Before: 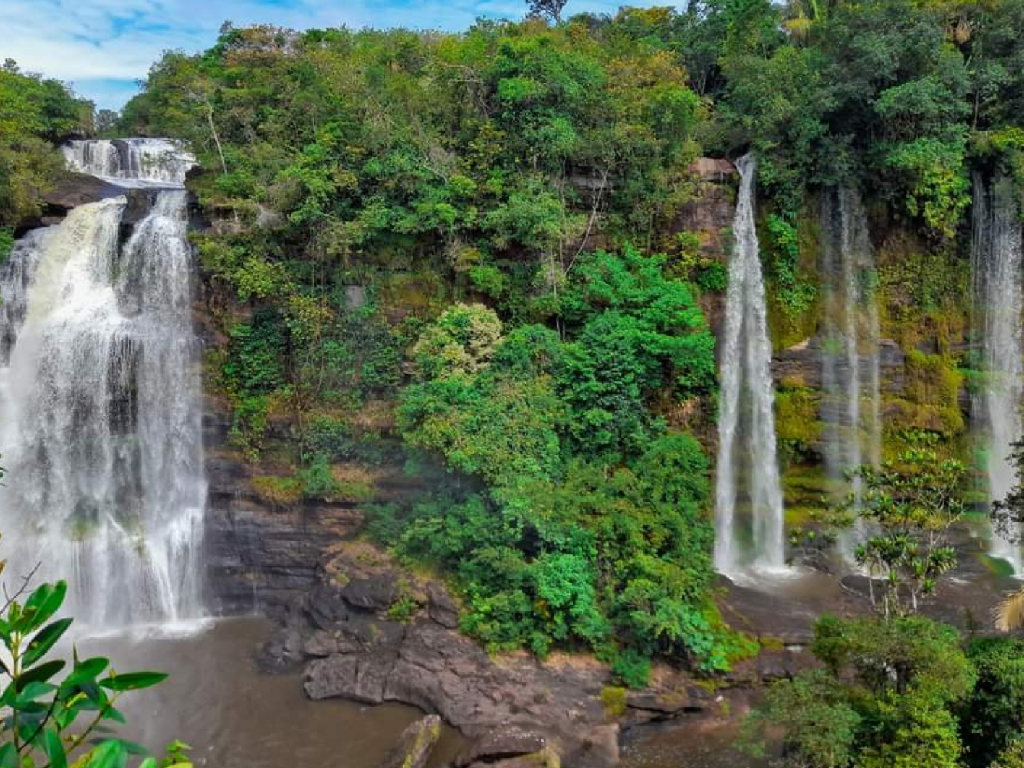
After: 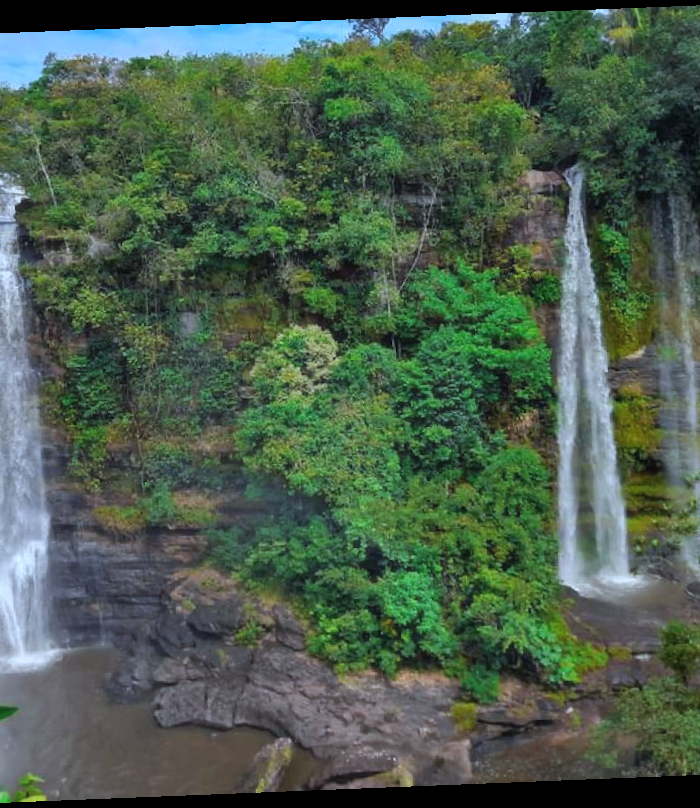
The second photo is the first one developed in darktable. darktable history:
rotate and perspective: rotation -2.29°, automatic cropping off
haze removal: strength -0.09, adaptive false
crop: left 16.899%, right 16.556%
white balance: red 0.924, blue 1.095
tone equalizer: on, module defaults
